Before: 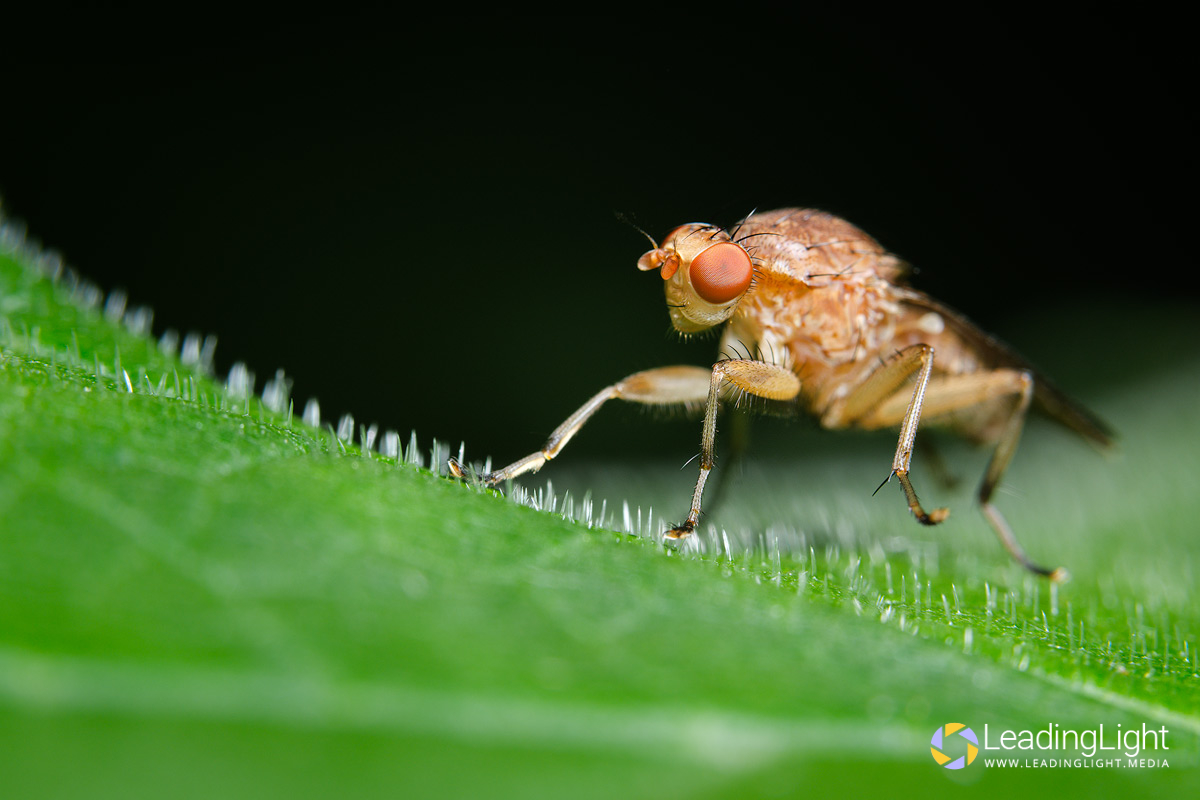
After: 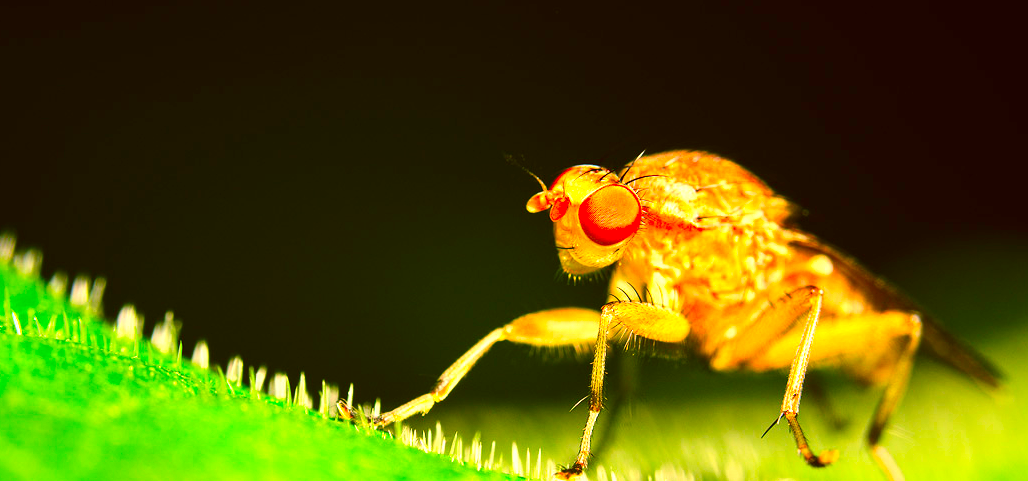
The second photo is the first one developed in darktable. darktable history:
crop and rotate: left 9.304%, top 7.287%, right 4.993%, bottom 32.517%
contrast brightness saturation: contrast 0.145
color correction: highlights a* 10.63, highlights b* 30.6, shadows a* 2.72, shadows b* 17.86, saturation 1.75
exposure: black level correction 0, exposure 1.185 EV, compensate exposure bias true, compensate highlight preservation false
